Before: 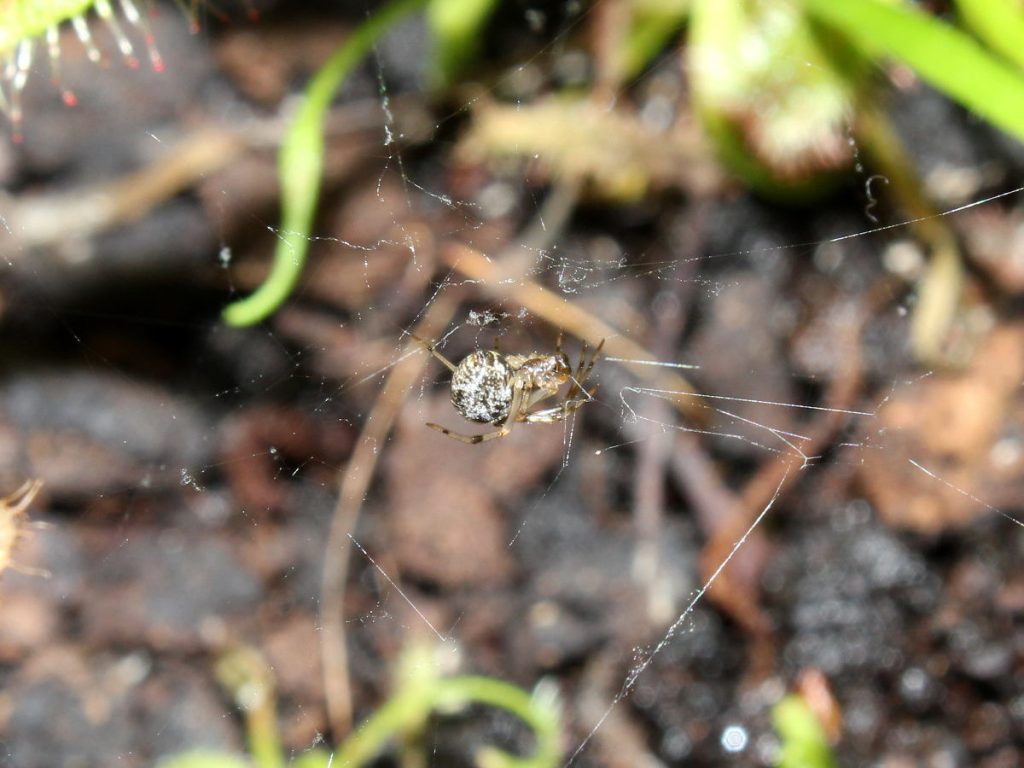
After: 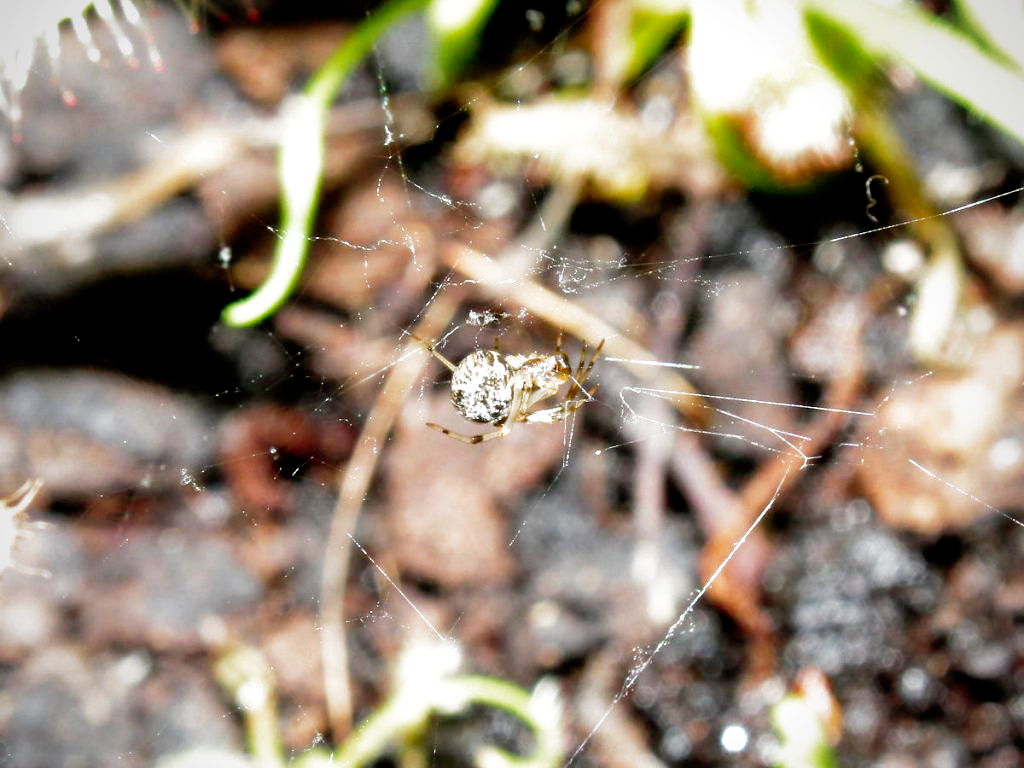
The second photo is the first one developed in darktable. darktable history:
vignetting: fall-off radius 63.6%
shadows and highlights: on, module defaults
color balance: contrast 10%
filmic rgb: middle gray luminance 10%, black relative exposure -8.61 EV, white relative exposure 3.3 EV, threshold 6 EV, target black luminance 0%, hardness 5.2, latitude 44.69%, contrast 1.302, highlights saturation mix 5%, shadows ↔ highlights balance 24.64%, add noise in highlights 0, preserve chrominance no, color science v3 (2019), use custom middle-gray values true, iterations of high-quality reconstruction 0, contrast in highlights soft, enable highlight reconstruction true
